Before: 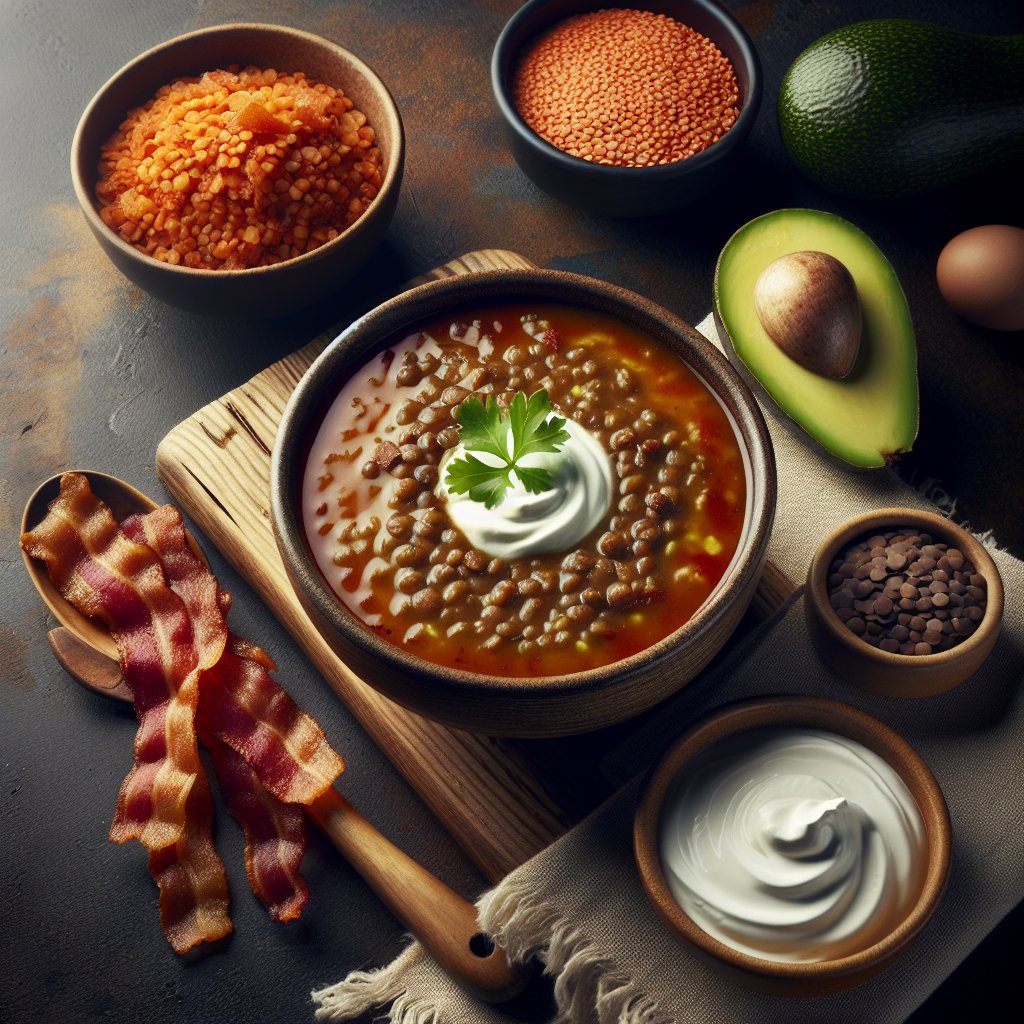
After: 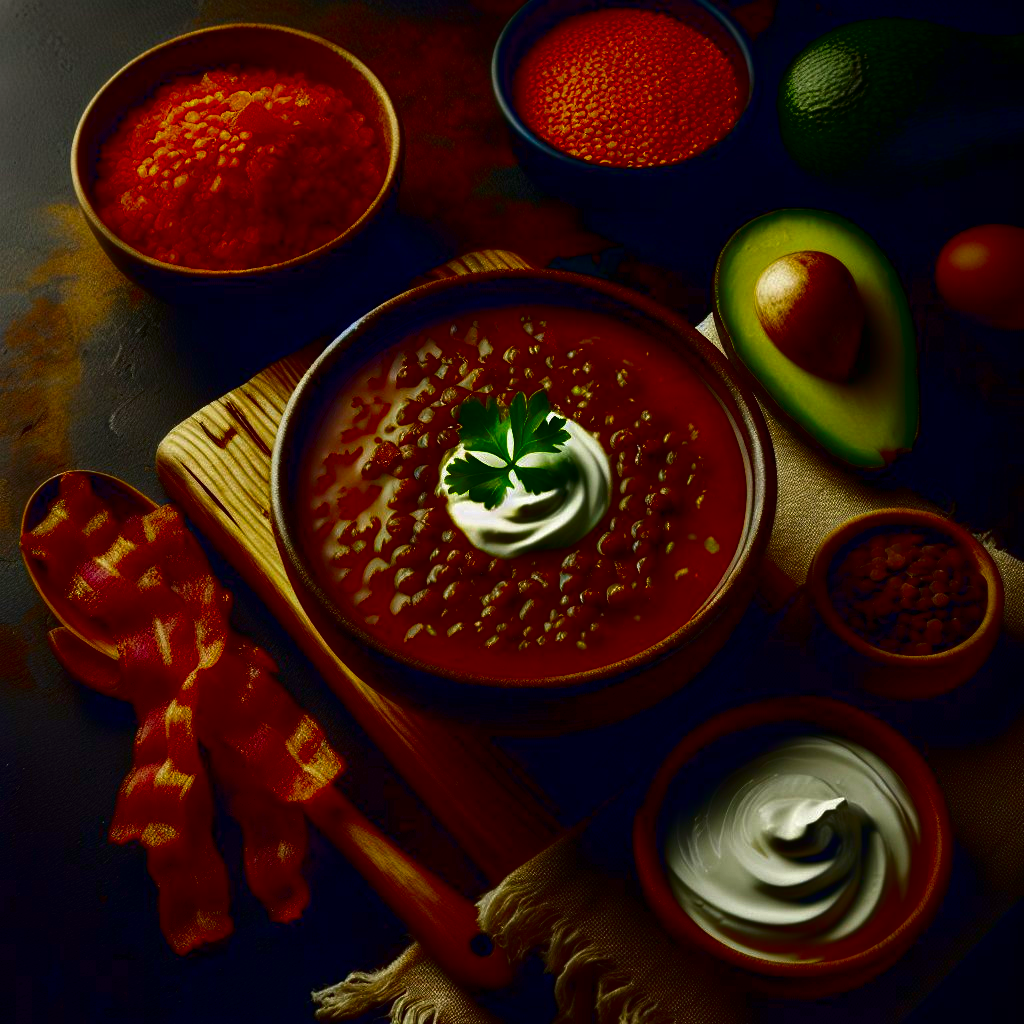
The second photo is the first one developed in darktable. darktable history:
contrast brightness saturation: brightness -0.985, saturation 0.992
